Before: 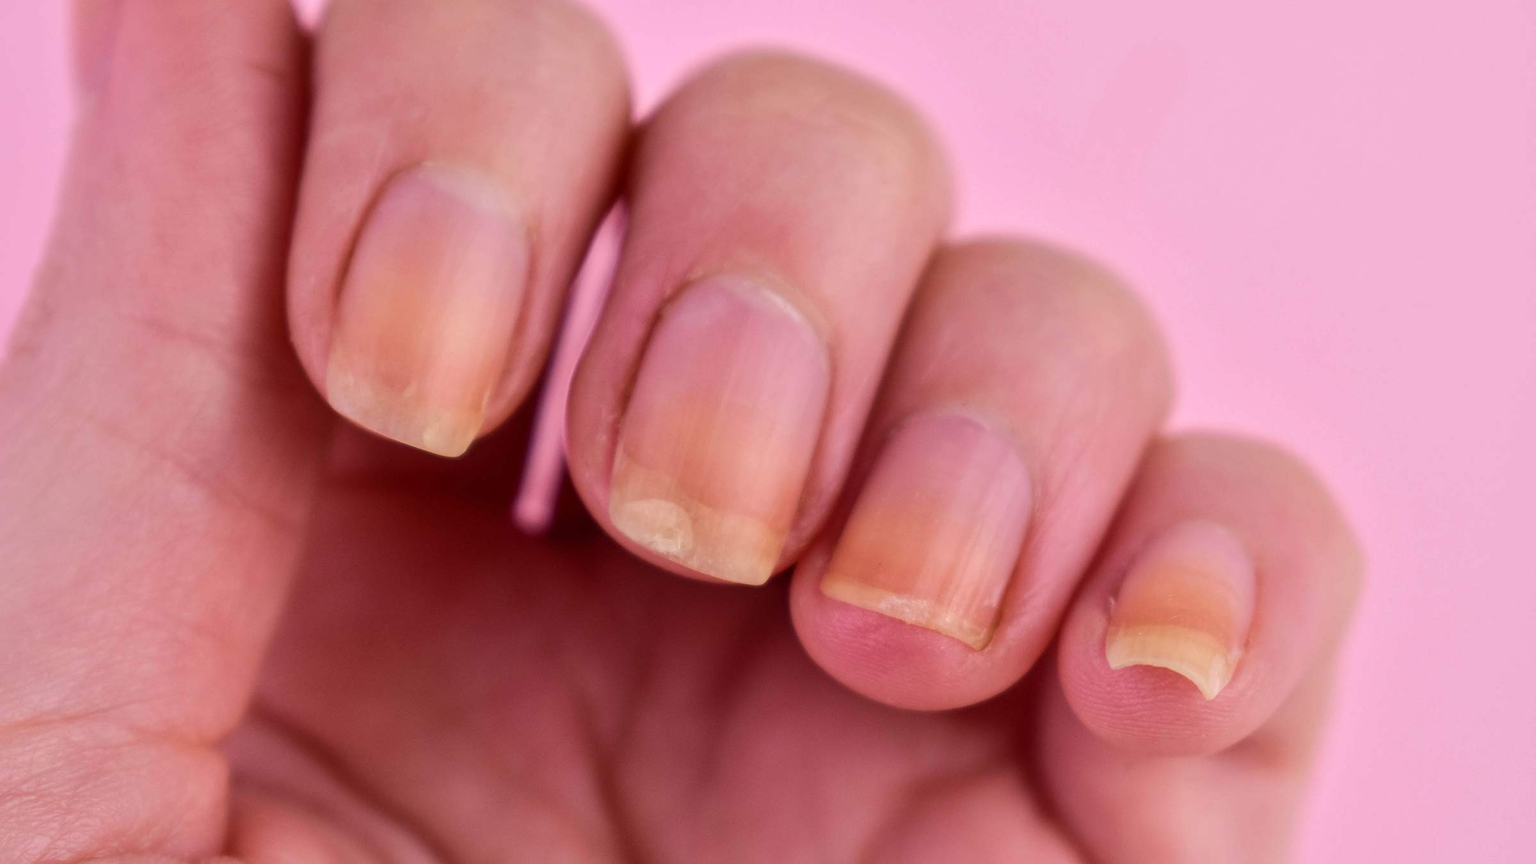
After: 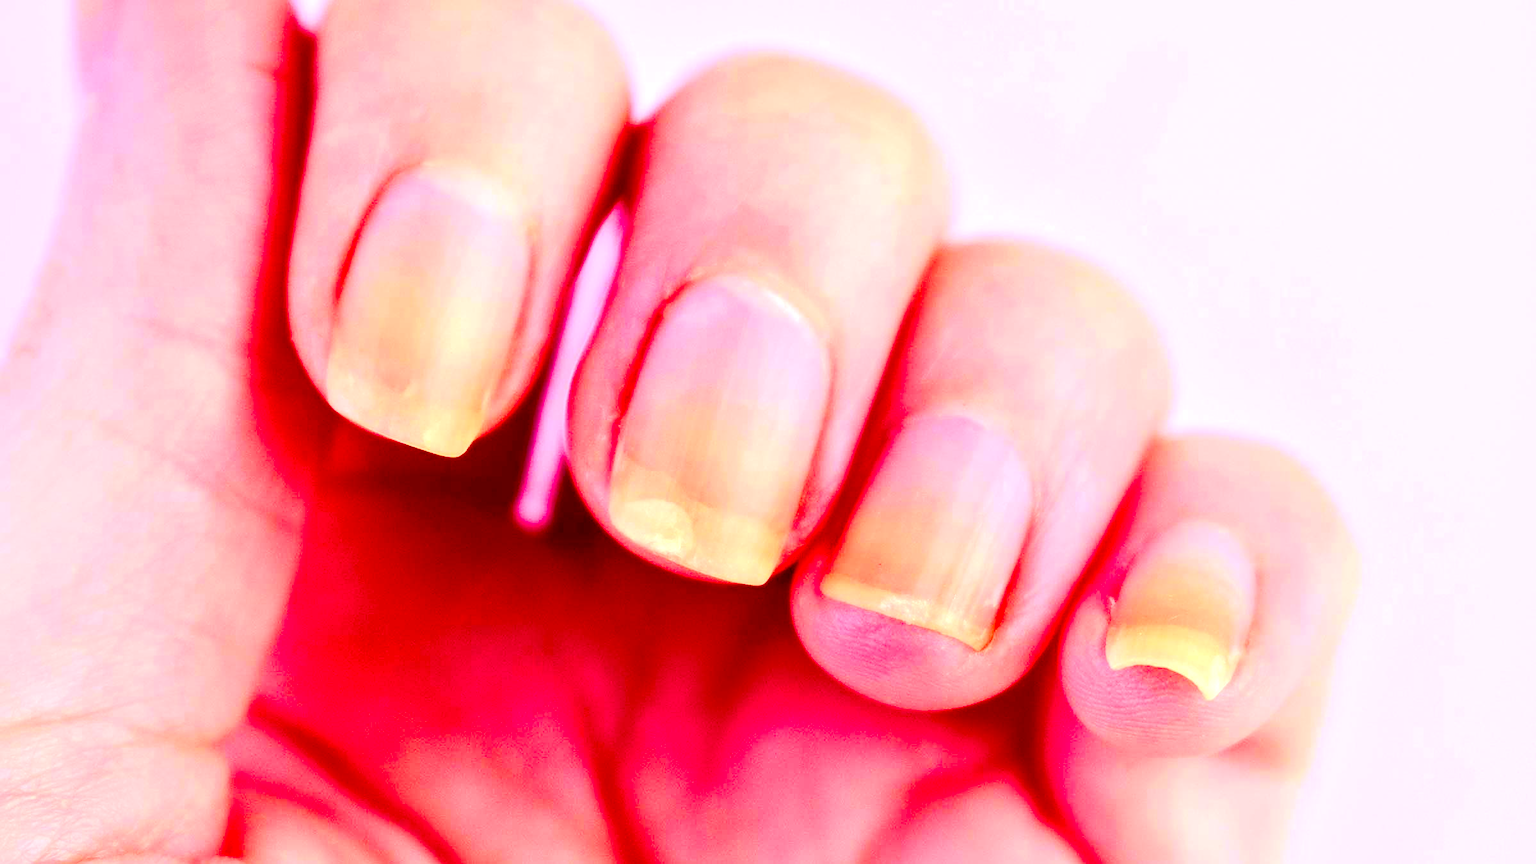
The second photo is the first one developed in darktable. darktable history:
exposure: exposure 0.989 EV, compensate highlight preservation false
color balance rgb: power › hue 315.05°, highlights gain › luminance 20.083%, highlights gain › chroma 2.832%, highlights gain › hue 171.09°, perceptual saturation grading › global saturation 20%, perceptual saturation grading › highlights -50.573%, perceptual saturation grading › shadows 30.513%, global vibrance 20%
sharpen: on, module defaults
contrast brightness saturation: contrast 0.264, brightness 0.011, saturation 0.867
